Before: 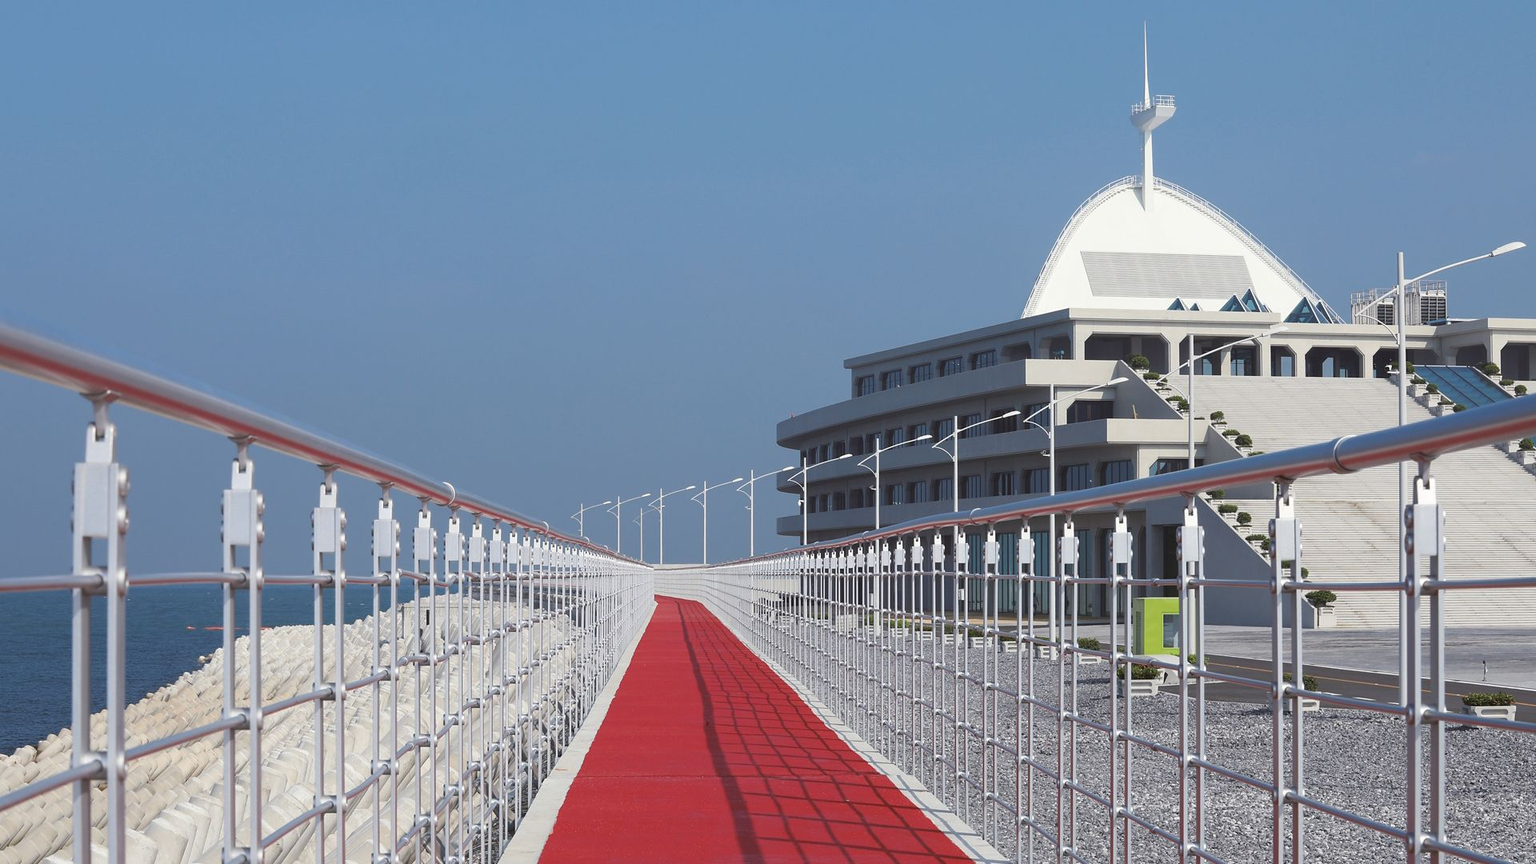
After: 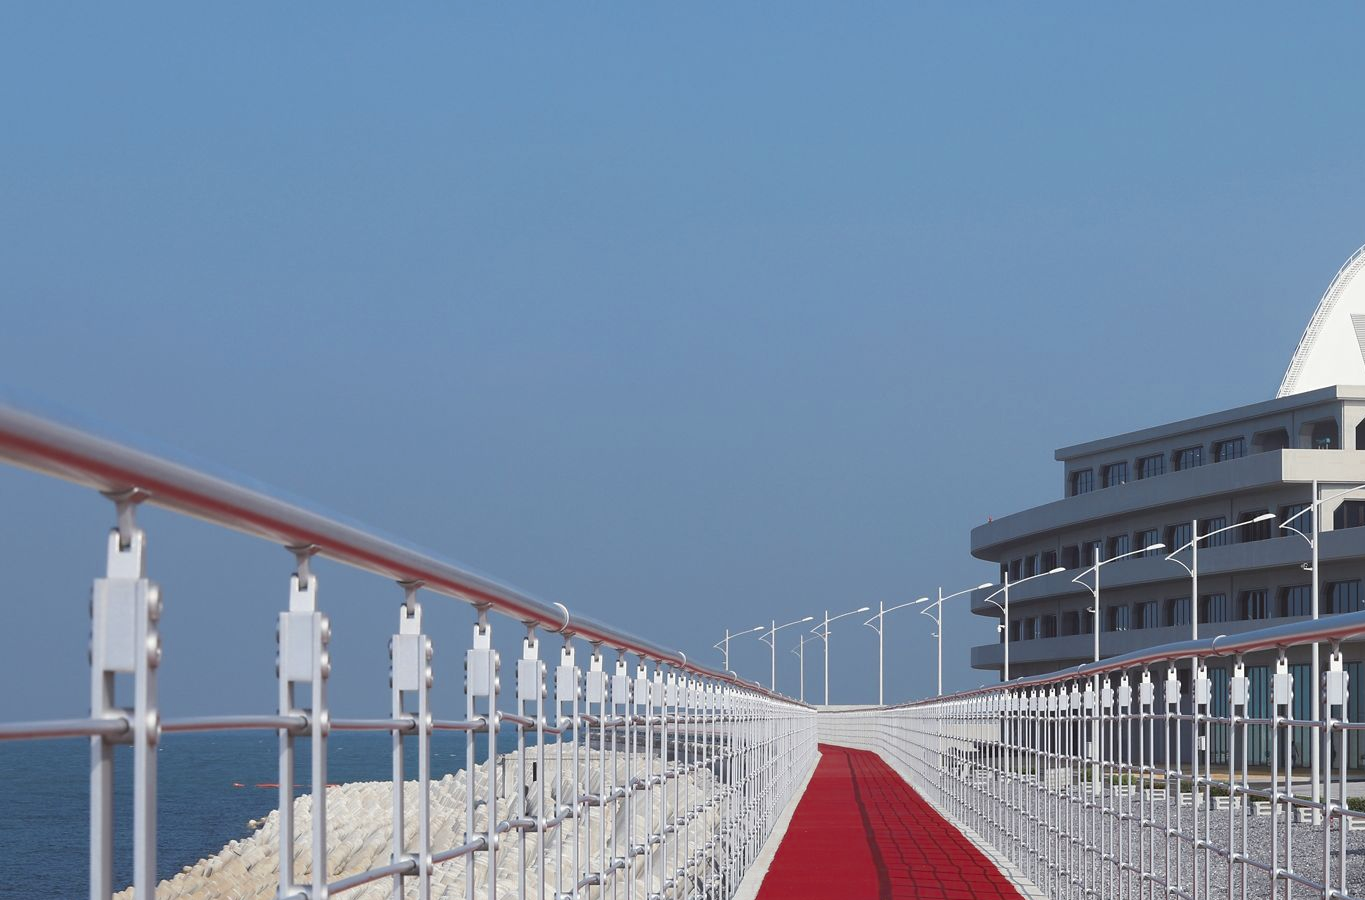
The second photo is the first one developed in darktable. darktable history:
crop: right 28.885%, bottom 16.626%
exposure: compensate exposure bias true, compensate highlight preservation false
color zones: curves: ch0 [(0.11, 0.396) (0.195, 0.36) (0.25, 0.5) (0.303, 0.412) (0.357, 0.544) (0.75, 0.5) (0.967, 0.328)]; ch1 [(0, 0.468) (0.112, 0.512) (0.202, 0.6) (0.25, 0.5) (0.307, 0.352) (0.357, 0.544) (0.75, 0.5) (0.963, 0.524)]
